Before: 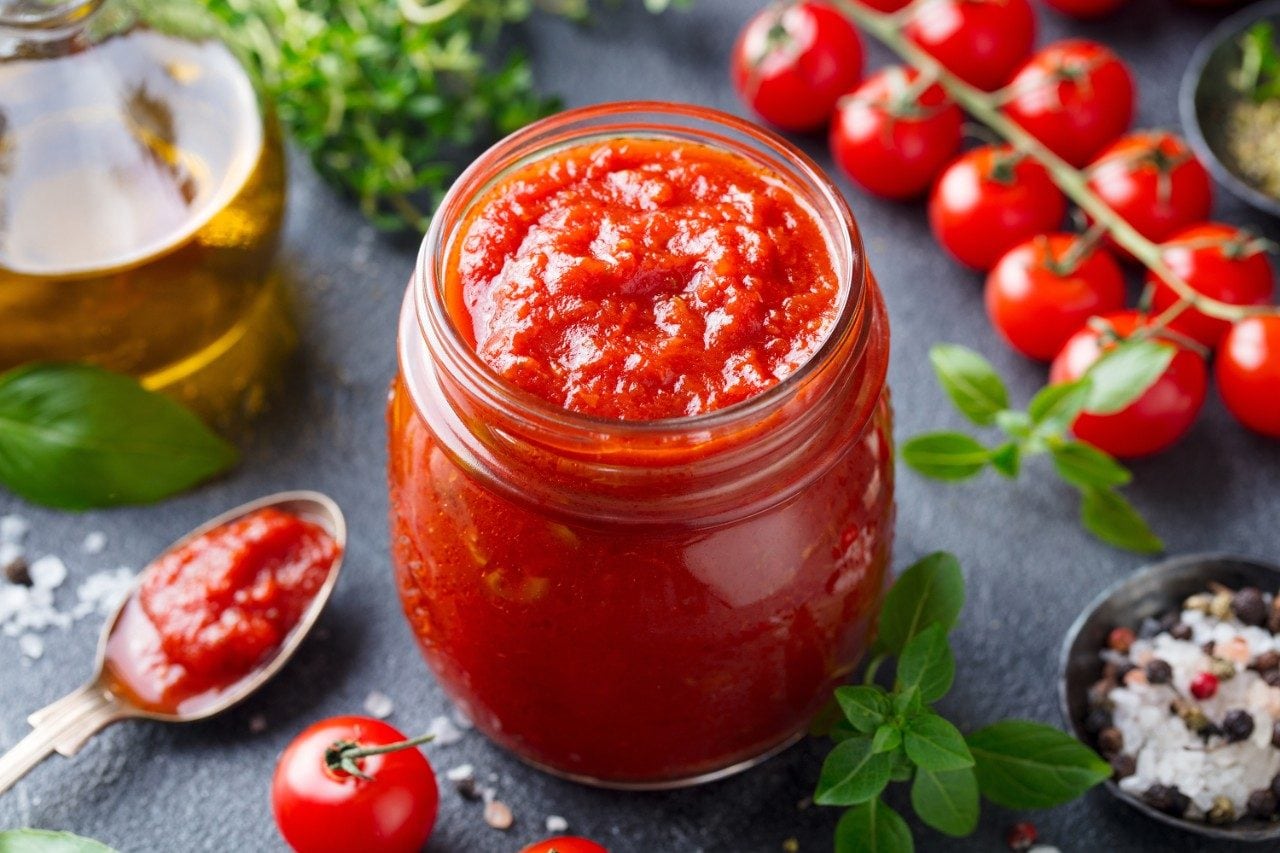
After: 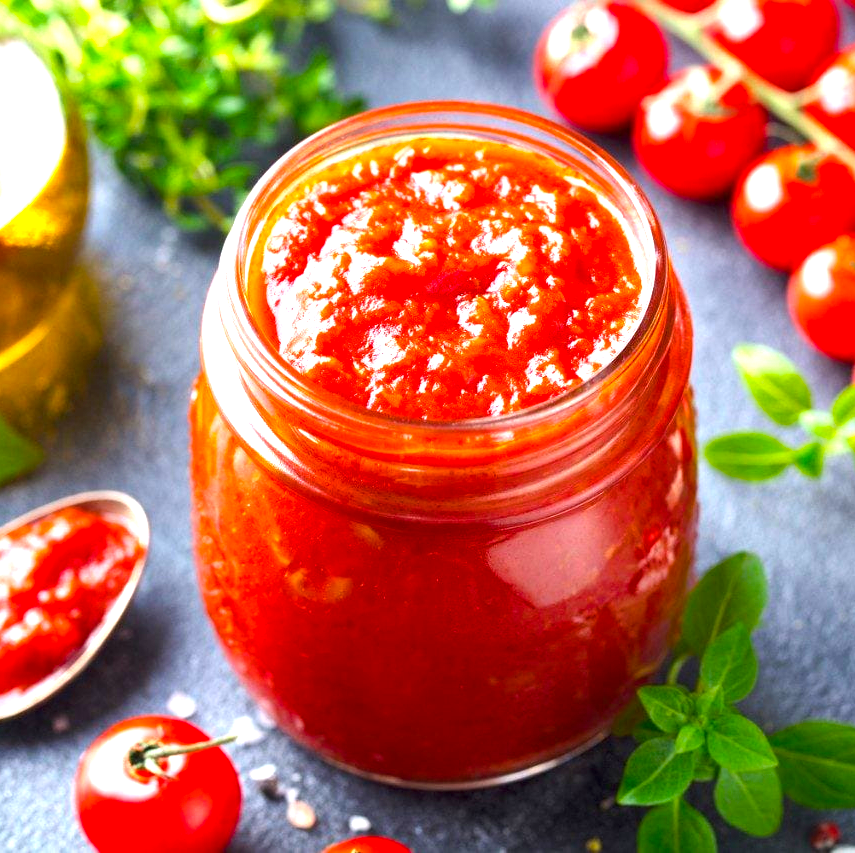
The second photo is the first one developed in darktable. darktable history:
exposure: black level correction 0, exposure 1.188 EV, compensate exposure bias true, compensate highlight preservation false
crop: left 15.415%, right 17.786%
color balance rgb: linear chroma grading › global chroma 19.954%, perceptual saturation grading › global saturation 10.225%
